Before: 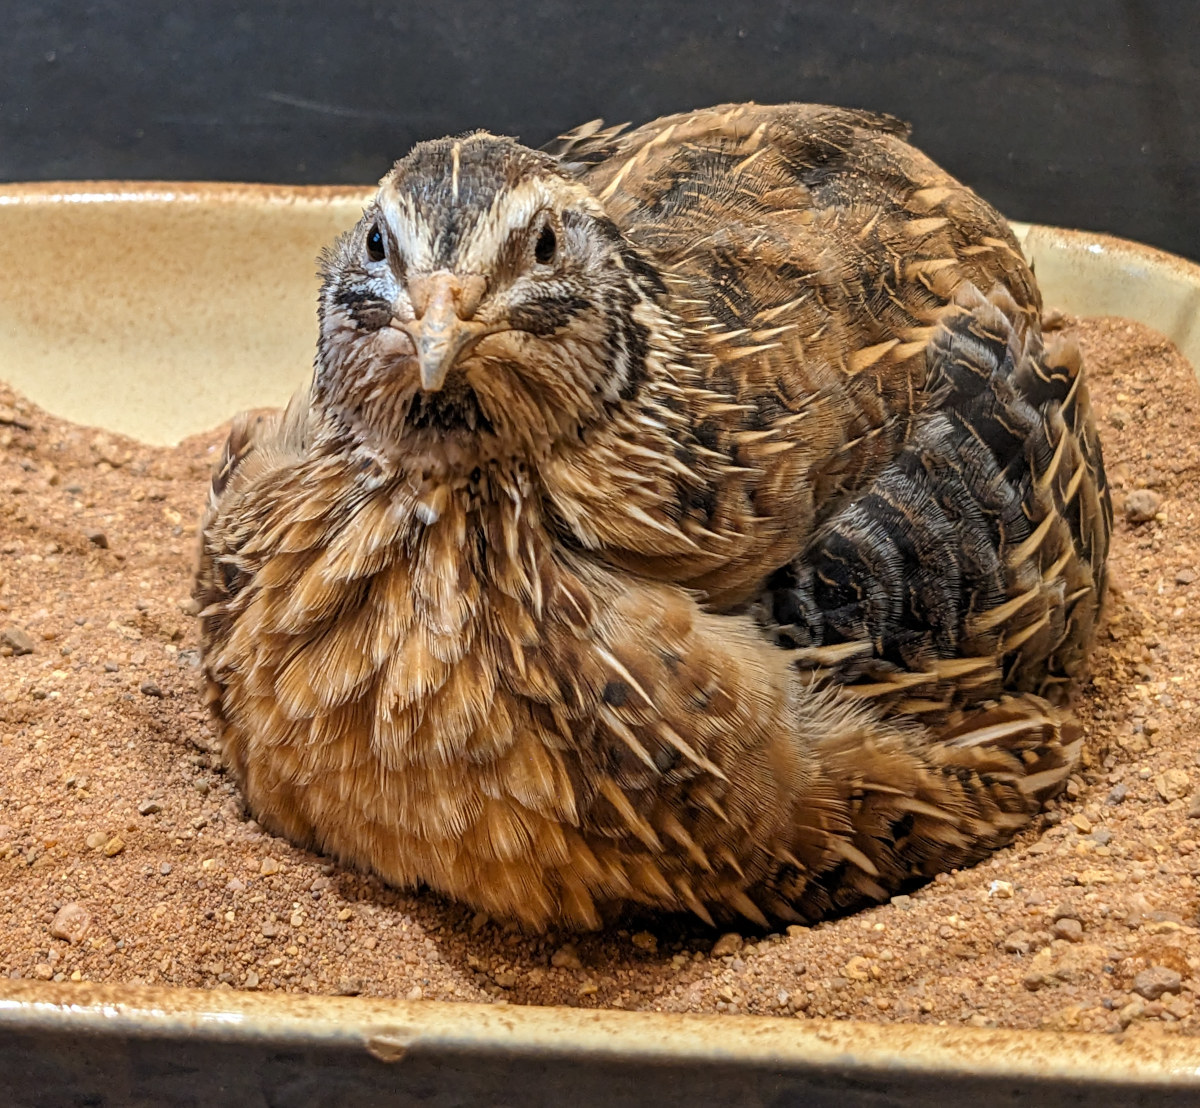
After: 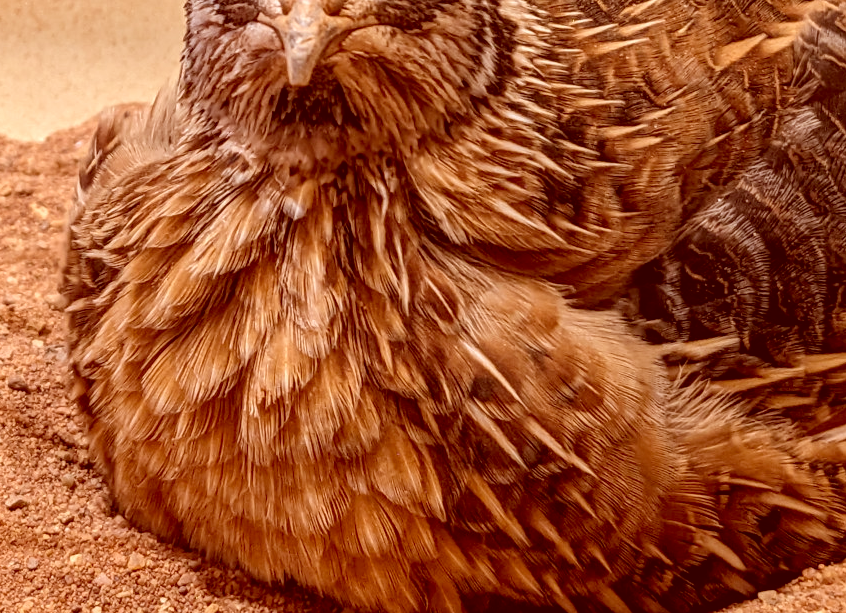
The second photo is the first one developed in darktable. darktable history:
crop: left 11.123%, top 27.61%, right 18.3%, bottom 17.034%
color correction: highlights a* 9.03, highlights b* 8.71, shadows a* 40, shadows b* 40, saturation 0.8
local contrast: detail 110%
